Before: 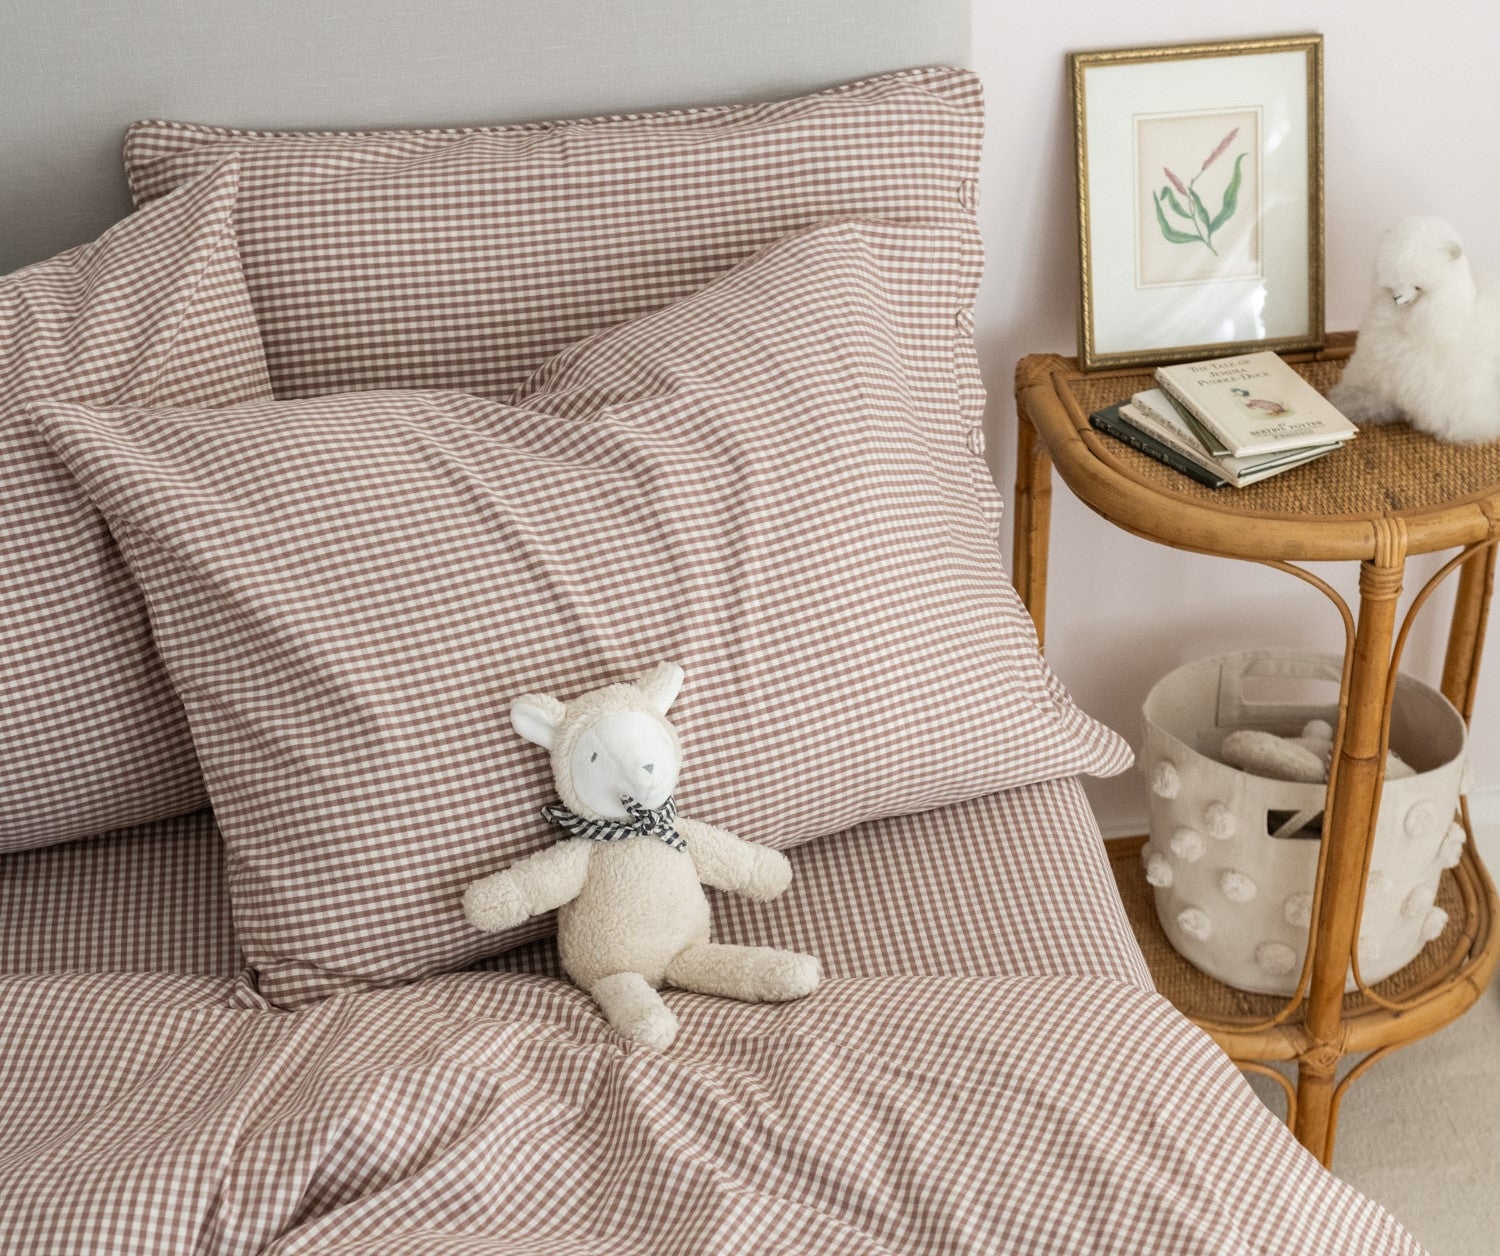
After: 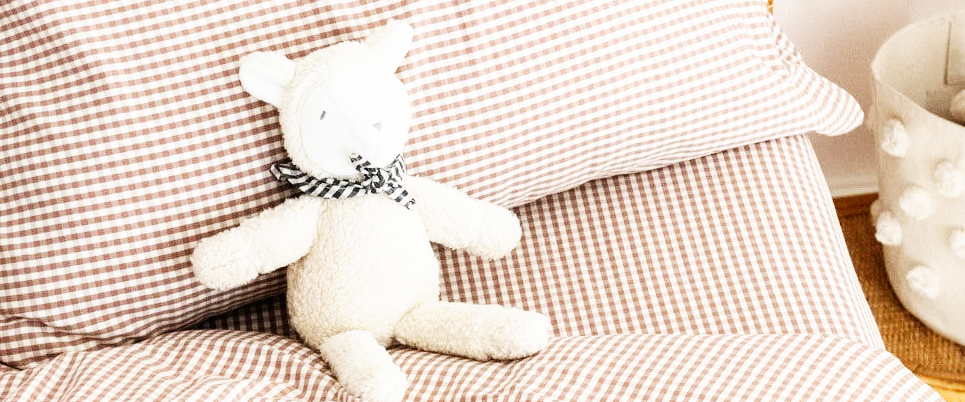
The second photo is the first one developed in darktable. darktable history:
crop: left 18.091%, top 51.13%, right 17.525%, bottom 16.85%
base curve: curves: ch0 [(0, 0) (0.007, 0.004) (0.027, 0.03) (0.046, 0.07) (0.207, 0.54) (0.442, 0.872) (0.673, 0.972) (1, 1)], preserve colors none
